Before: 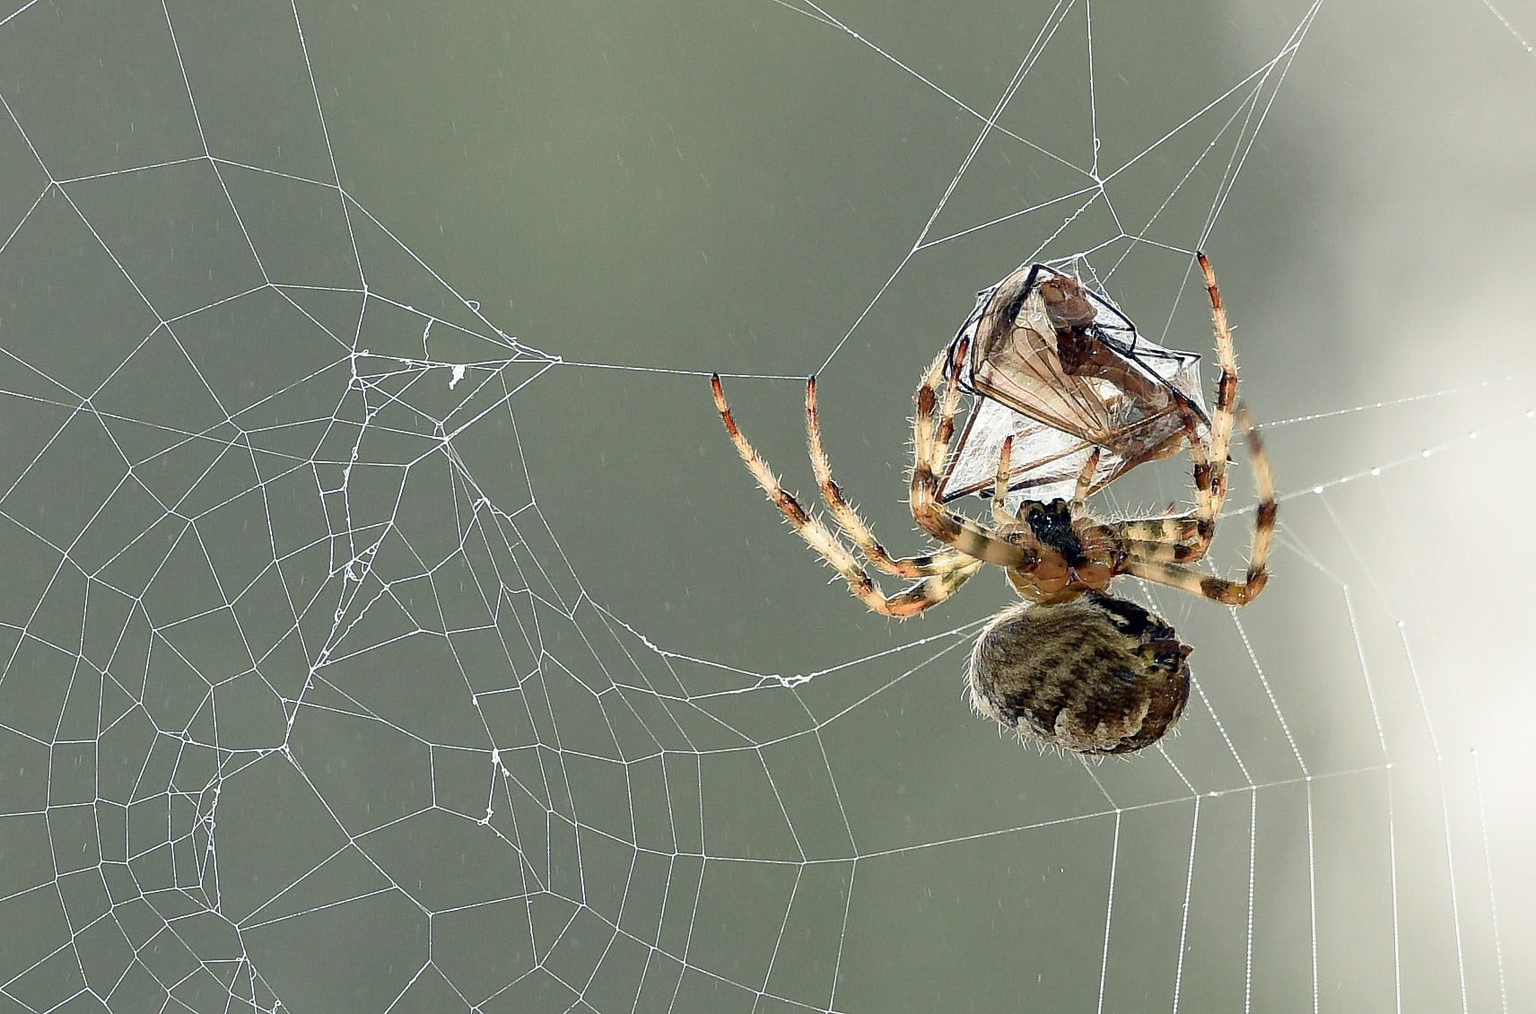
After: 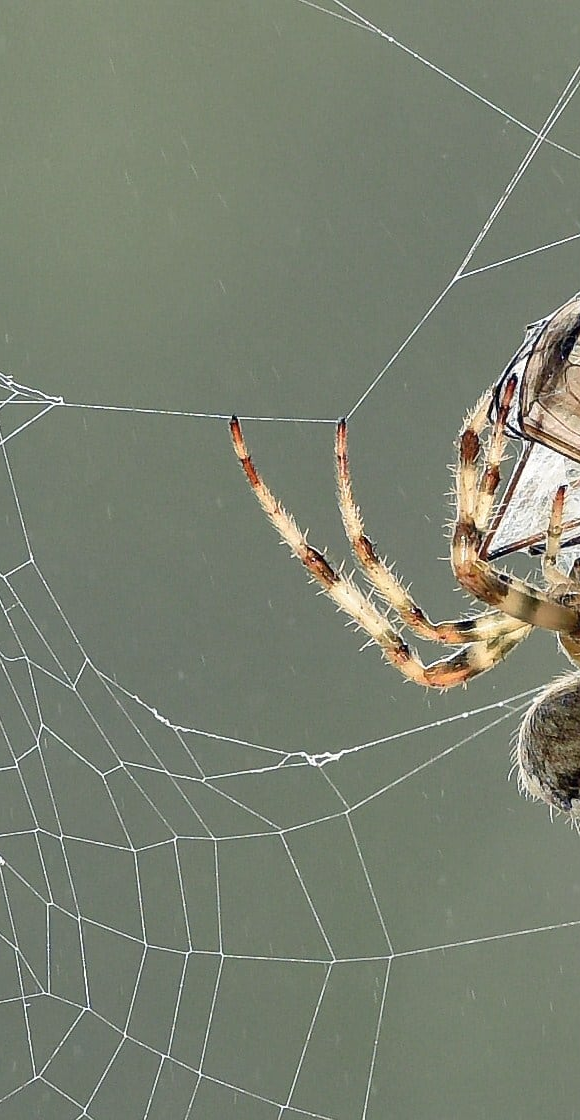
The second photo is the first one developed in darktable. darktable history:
crop: left 32.93%, right 33.157%
